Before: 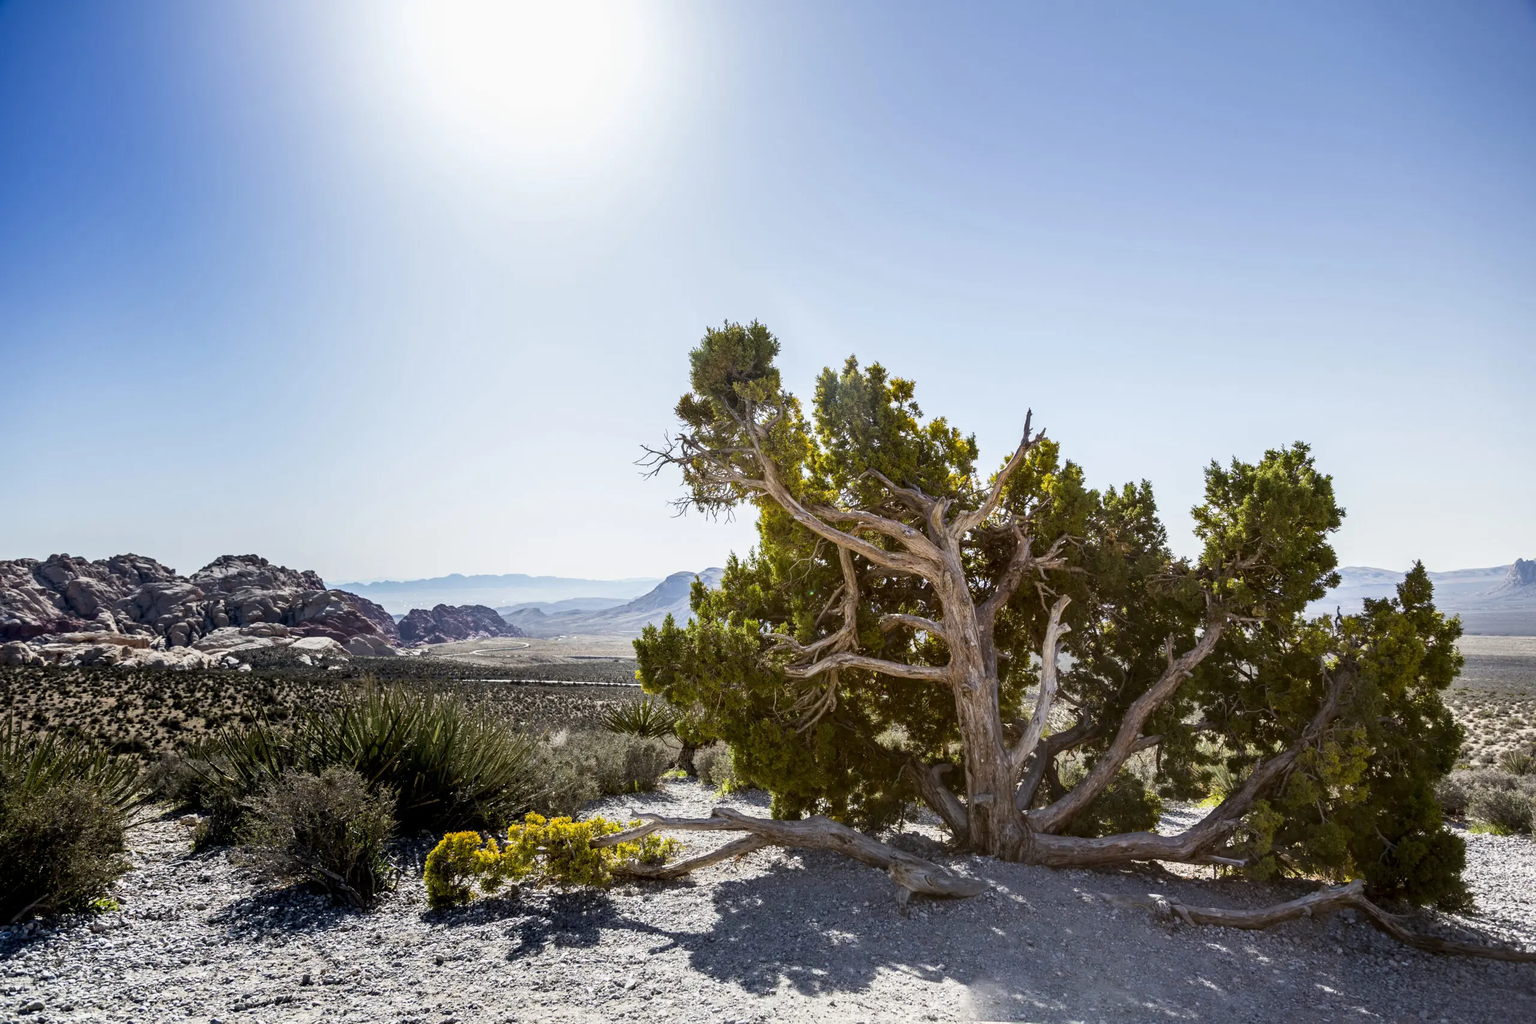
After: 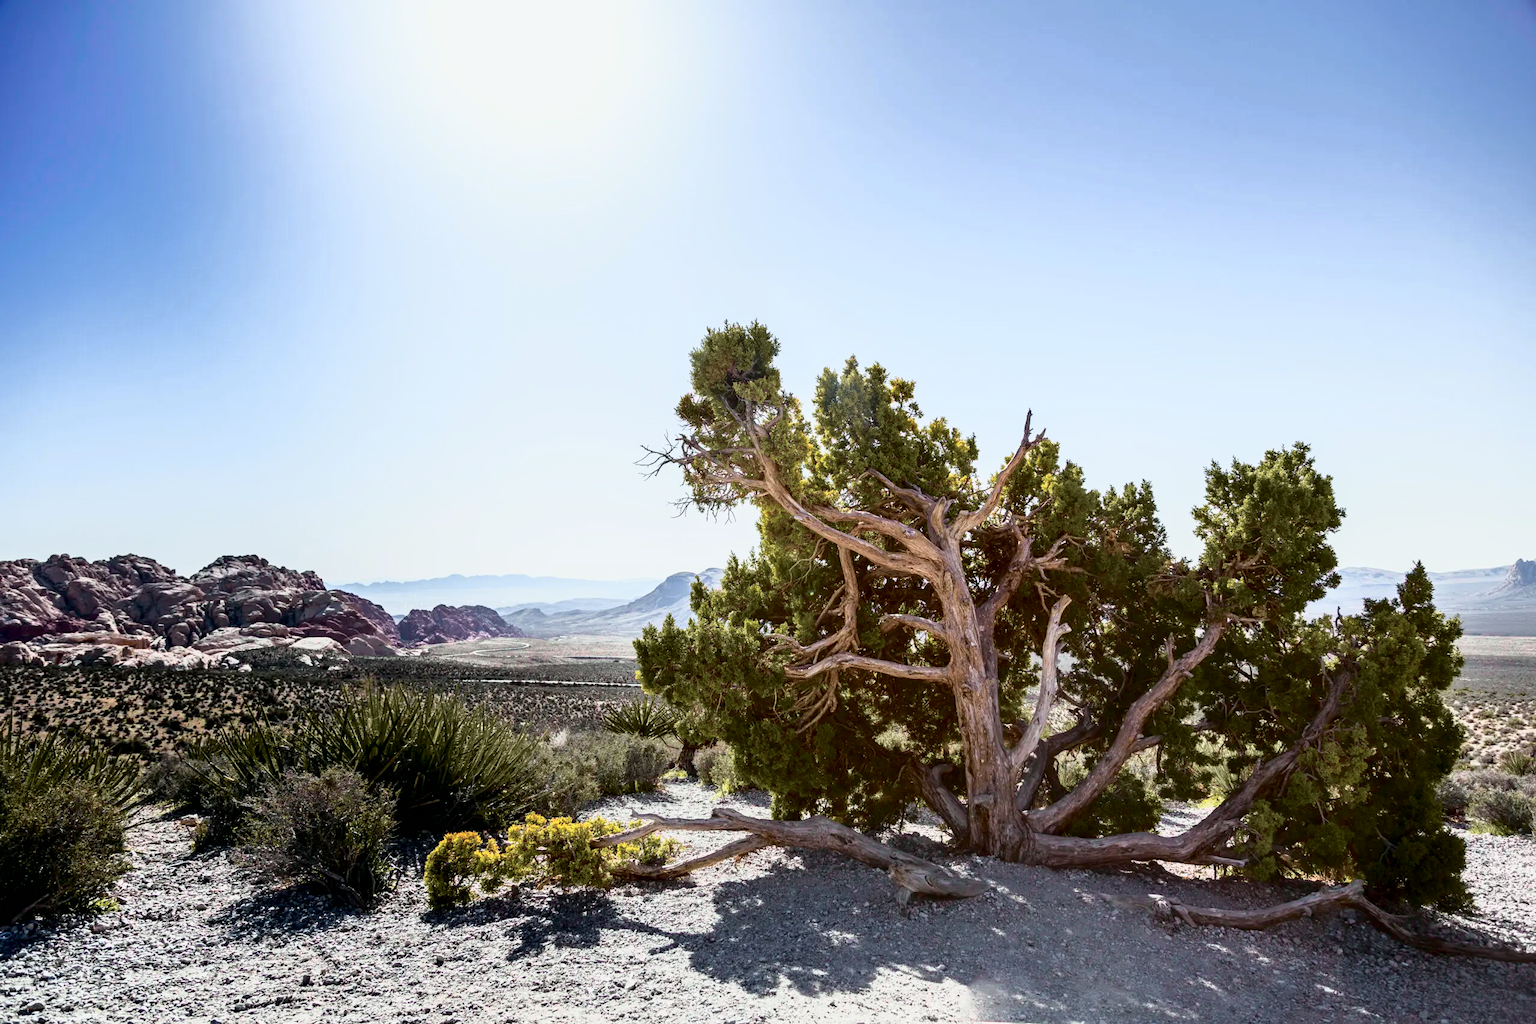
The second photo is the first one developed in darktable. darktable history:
exposure: black level correction 0.001, exposure 0.014 EV, compensate highlight preservation false
tone curve: curves: ch0 [(0, 0) (0.105, 0.068) (0.195, 0.162) (0.283, 0.283) (0.384, 0.404) (0.485, 0.531) (0.638, 0.681) (0.795, 0.879) (1, 0.977)]; ch1 [(0, 0) (0.161, 0.092) (0.35, 0.33) (0.379, 0.401) (0.456, 0.469) (0.504, 0.501) (0.512, 0.523) (0.58, 0.597) (0.635, 0.646) (1, 1)]; ch2 [(0, 0) (0.371, 0.362) (0.437, 0.437) (0.5, 0.5) (0.53, 0.523) (0.56, 0.58) (0.622, 0.606) (1, 1)], color space Lab, independent channels, preserve colors none
